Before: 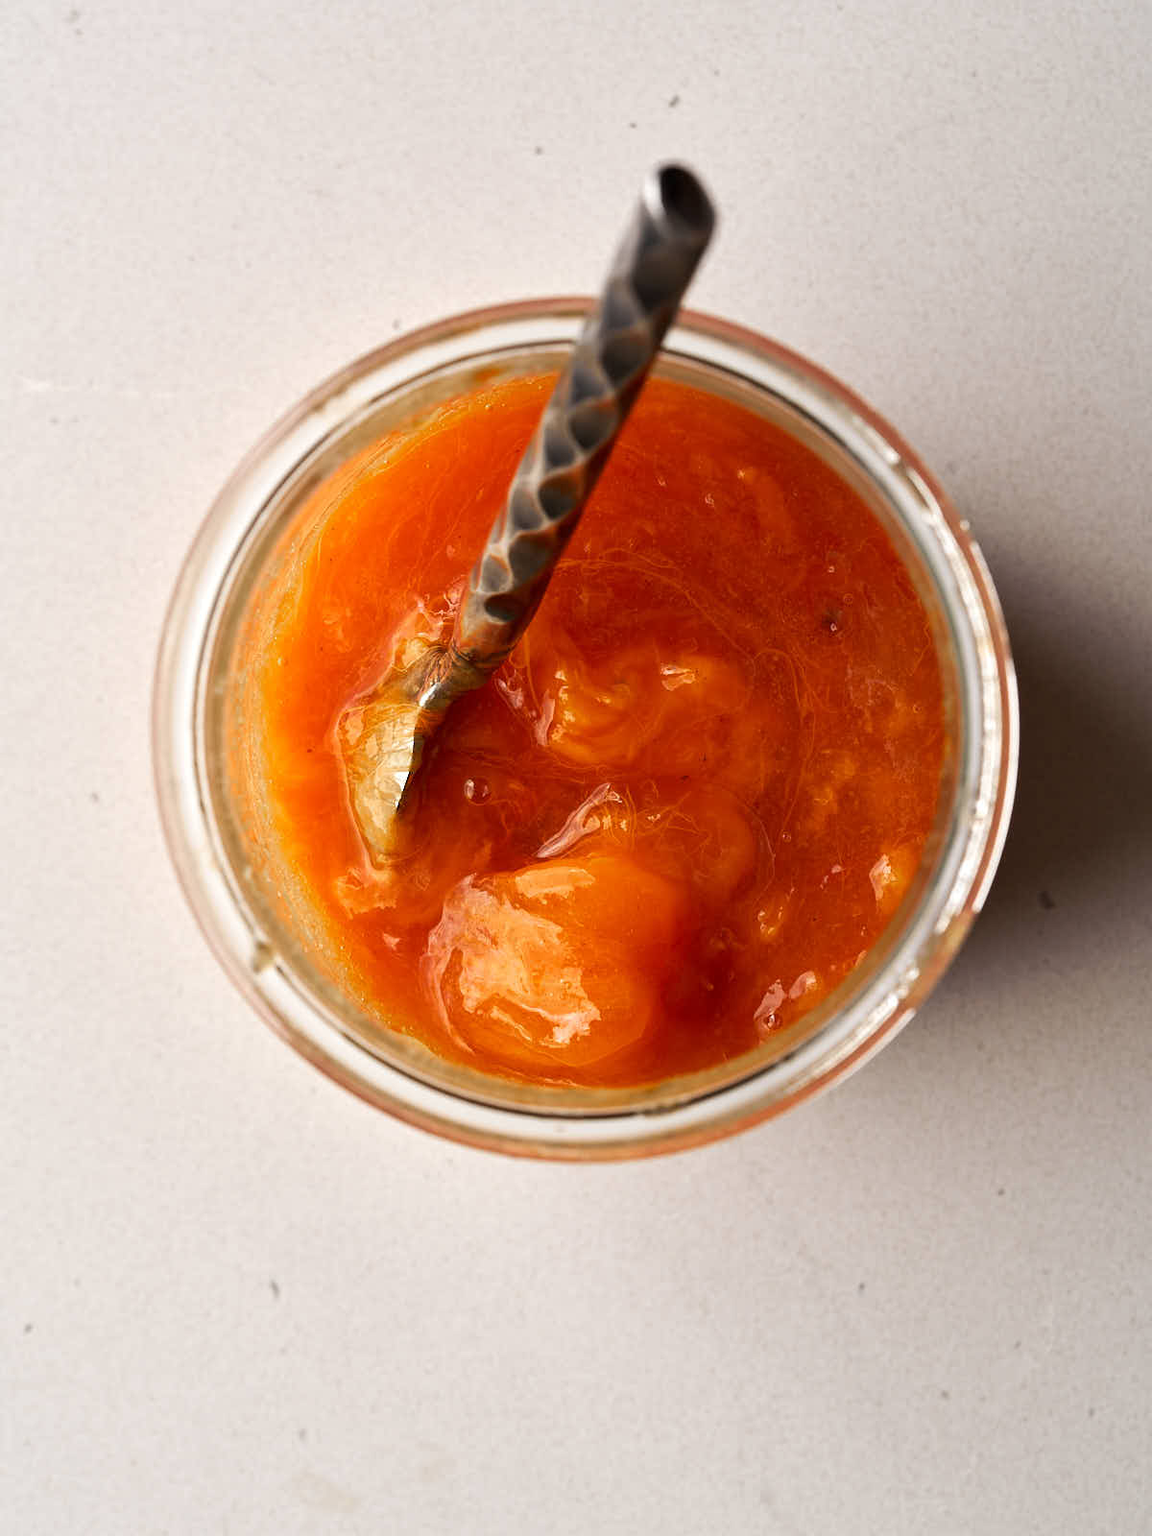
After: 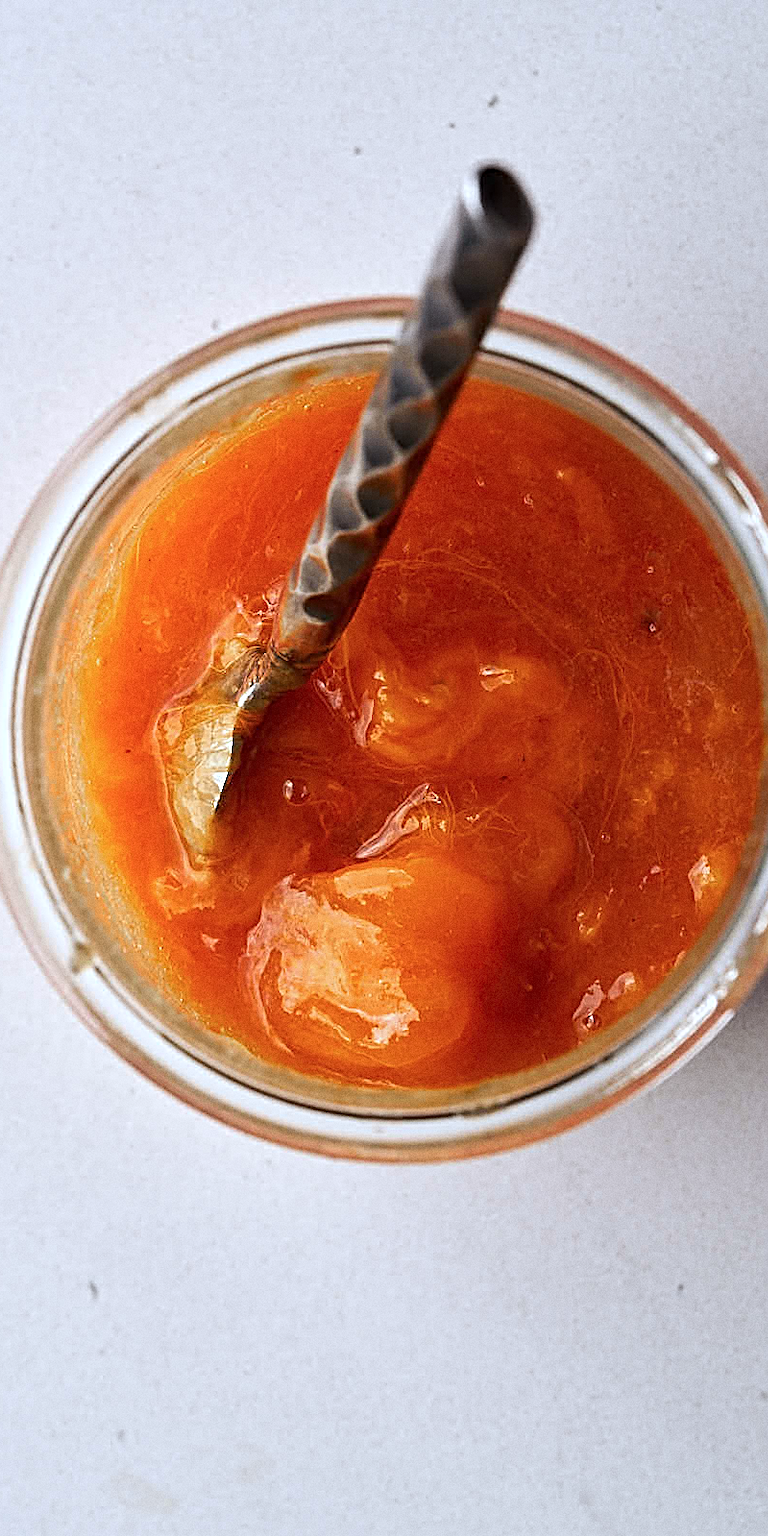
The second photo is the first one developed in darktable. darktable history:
grain: coarseness 0.09 ISO
white balance: emerald 1
rotate and perspective: automatic cropping off
color calibration: x 0.37, y 0.382, temperature 4313.32 K
crop and rotate: left 15.754%, right 17.579%
sharpen: radius 2.584, amount 0.688
